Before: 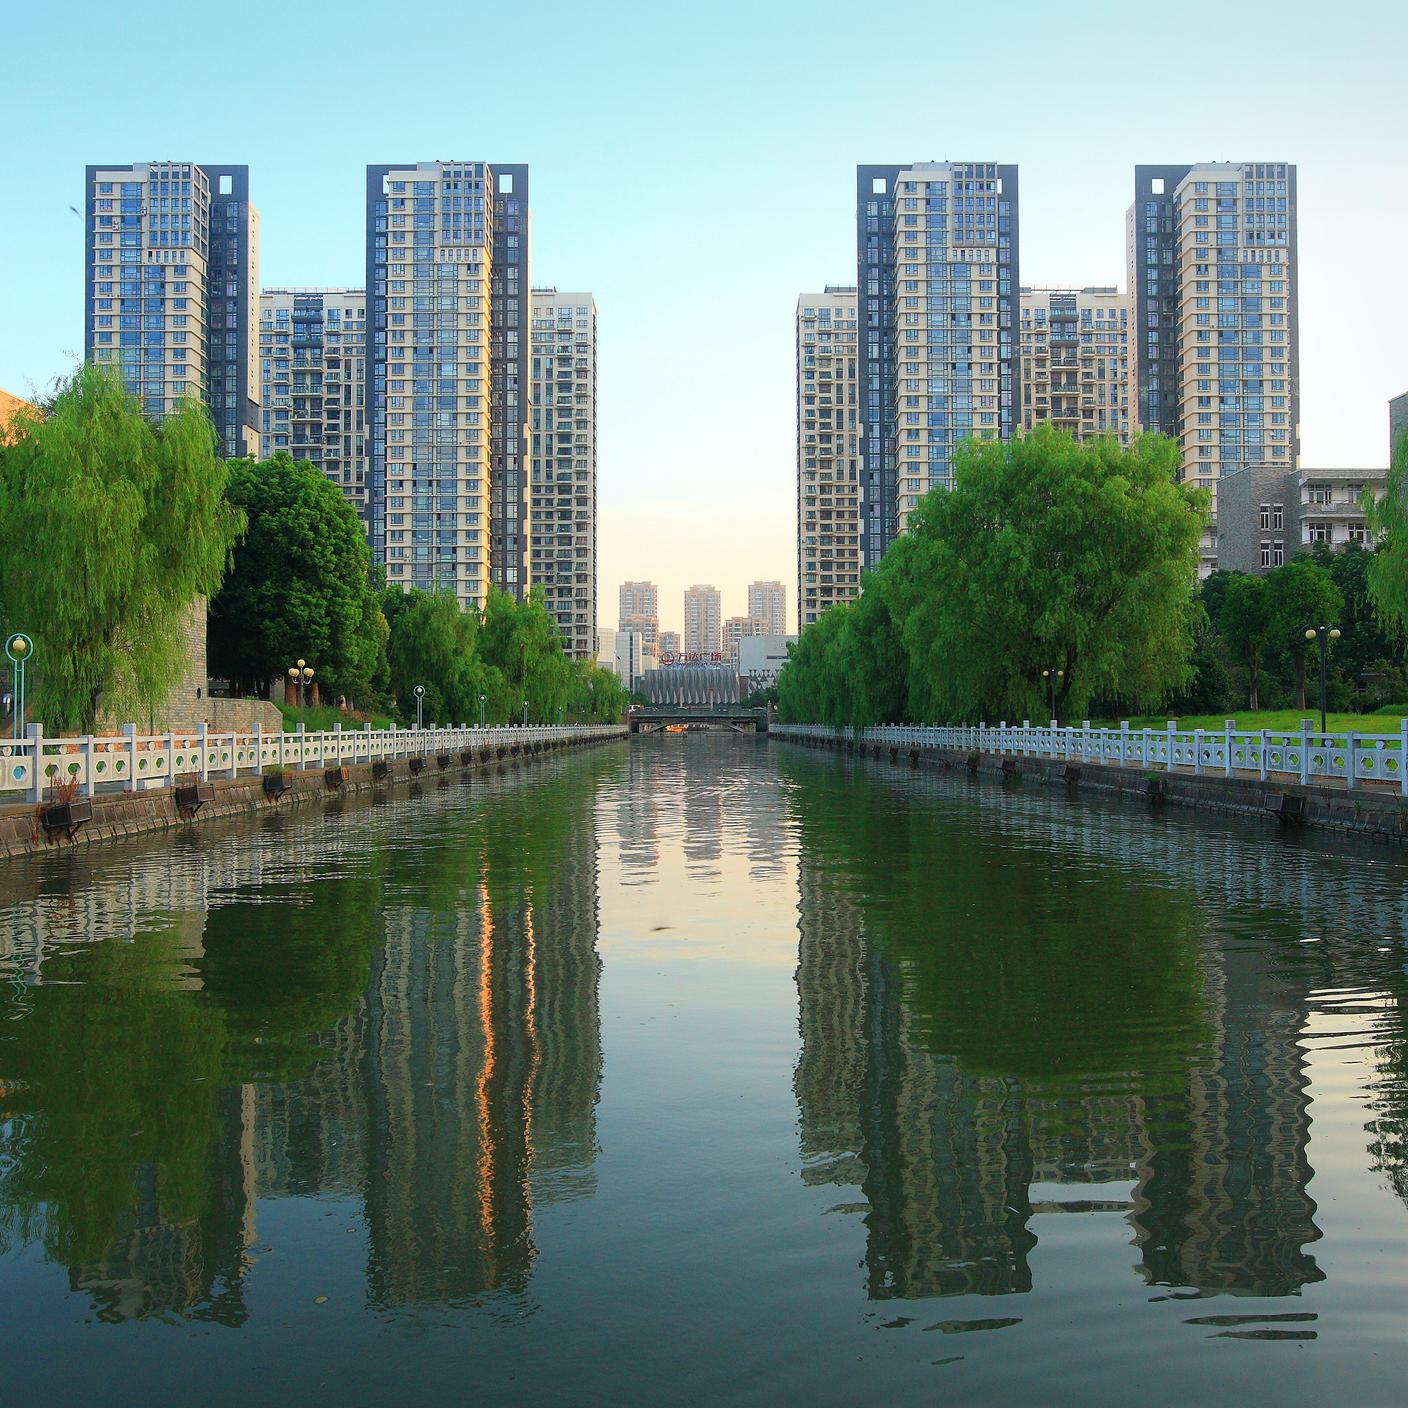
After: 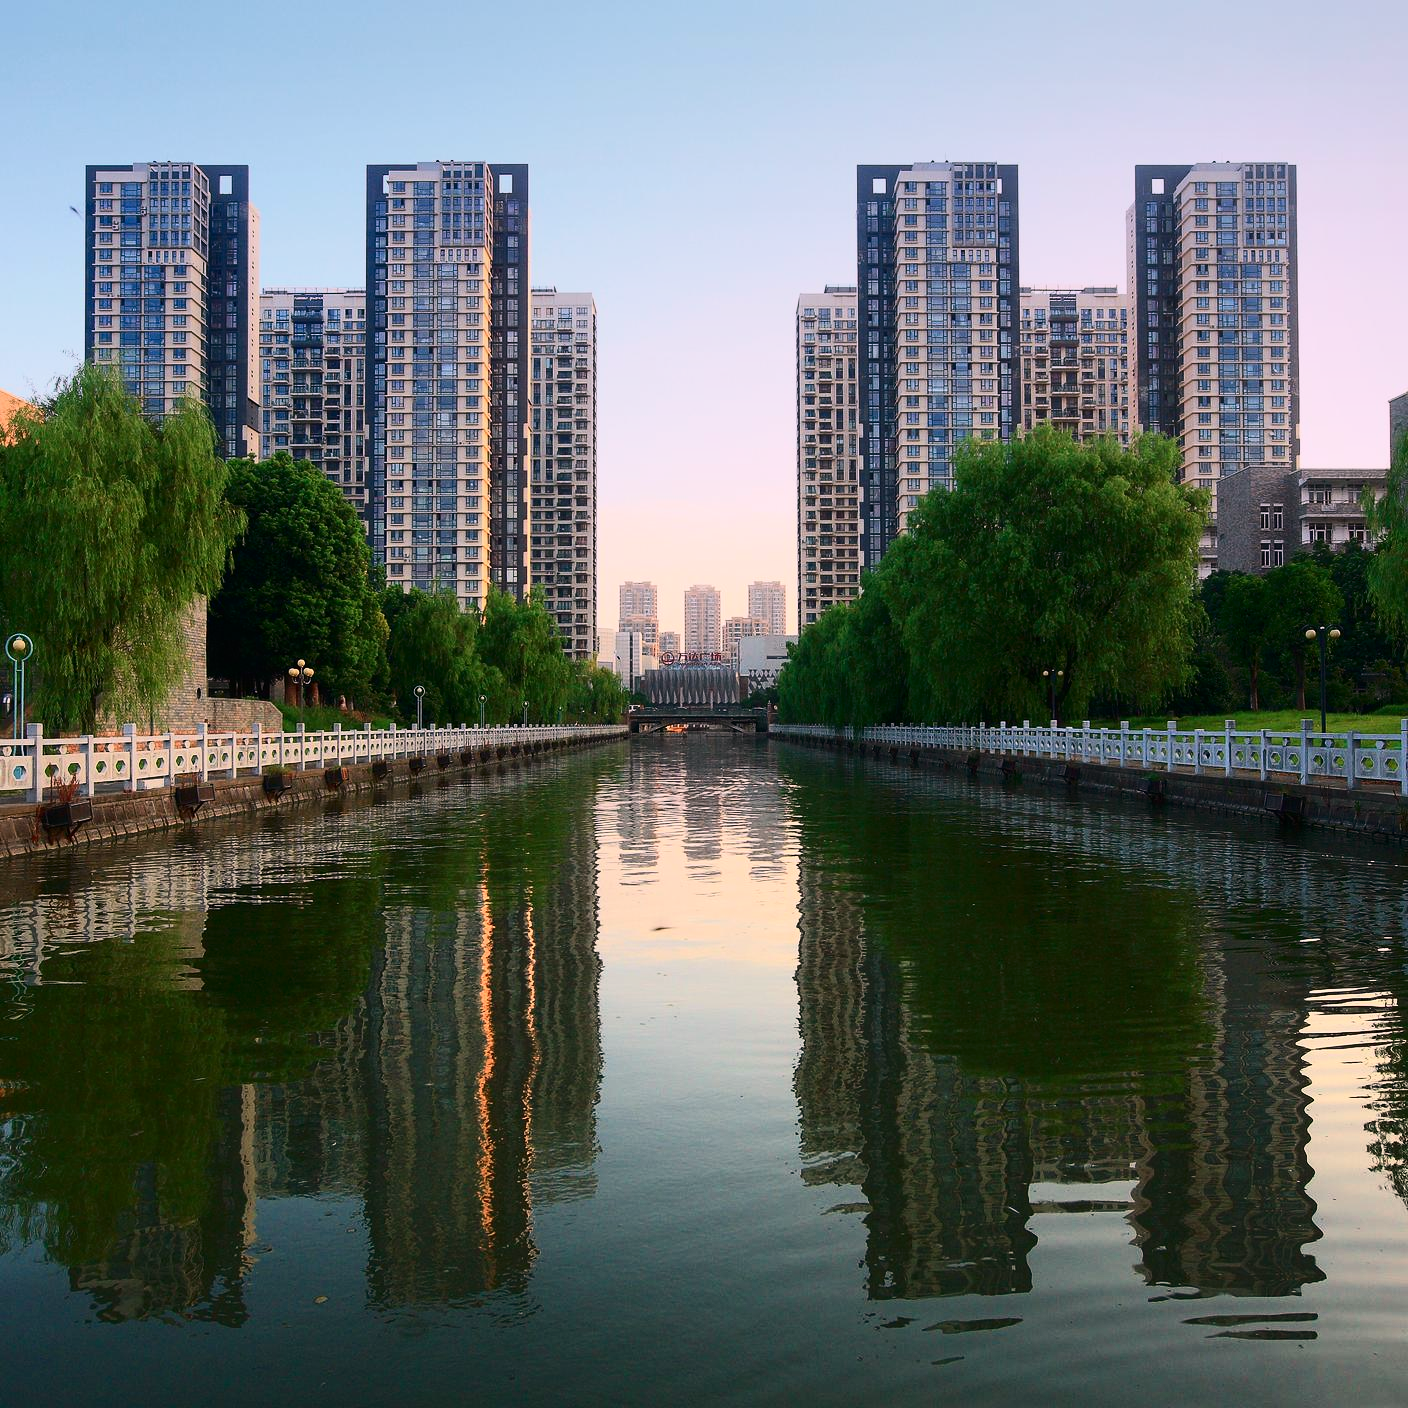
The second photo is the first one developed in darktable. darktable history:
white balance: red 1.127, blue 0.943
contrast brightness saturation: contrast 0.28
graduated density: hue 238.83°, saturation 50%
tone equalizer: on, module defaults
